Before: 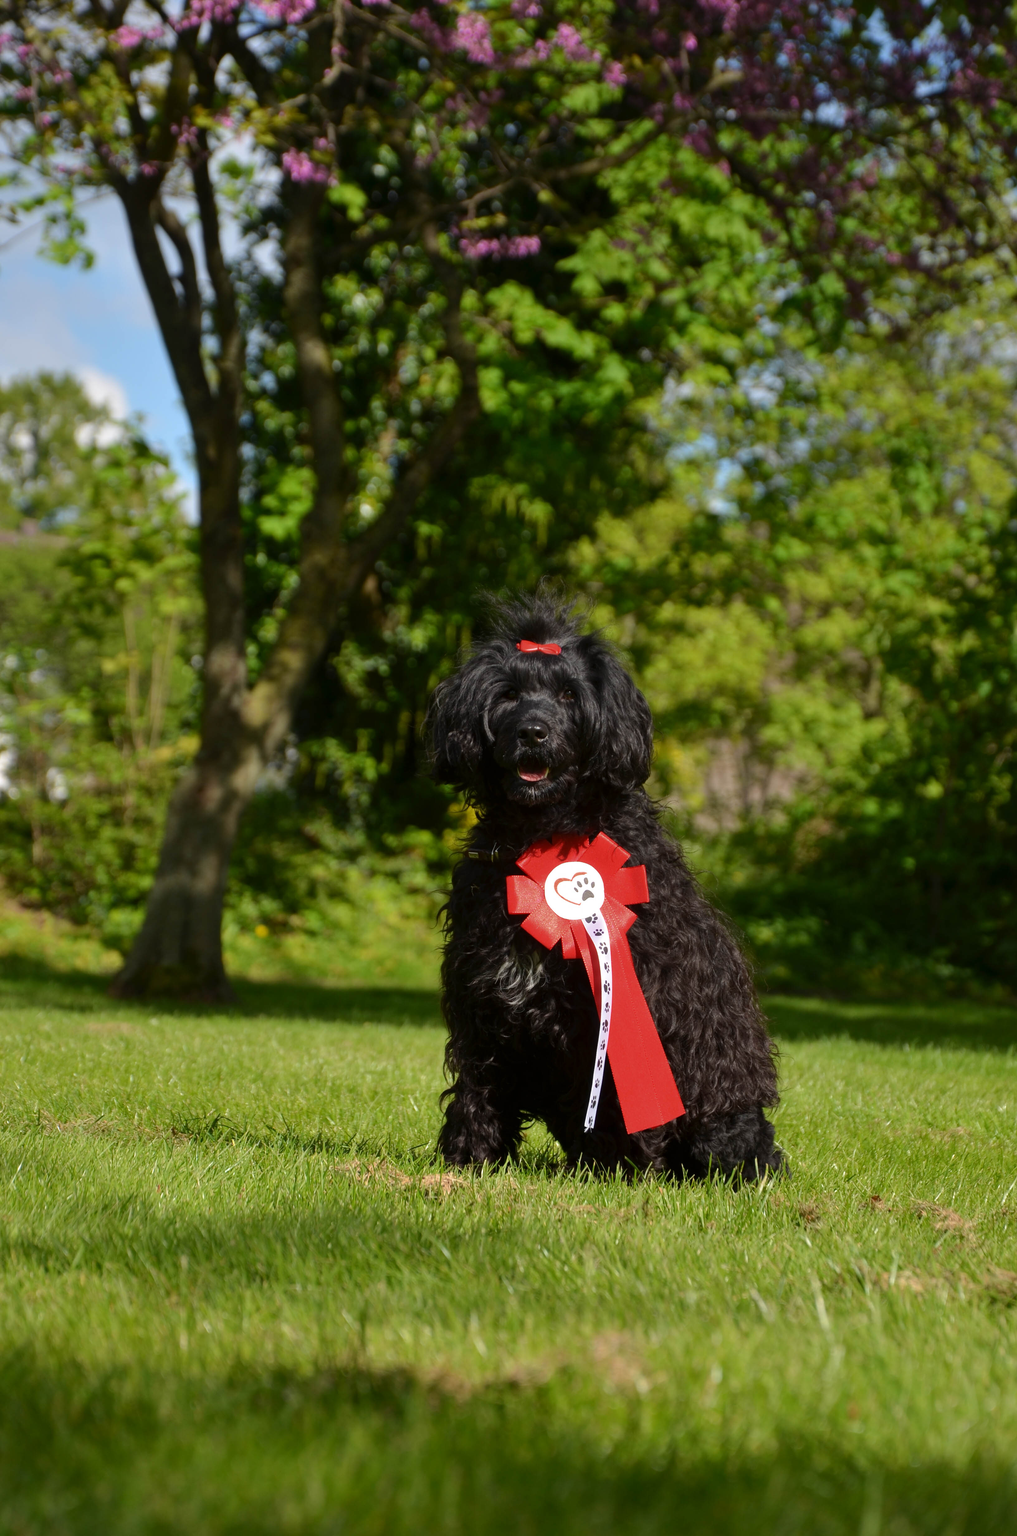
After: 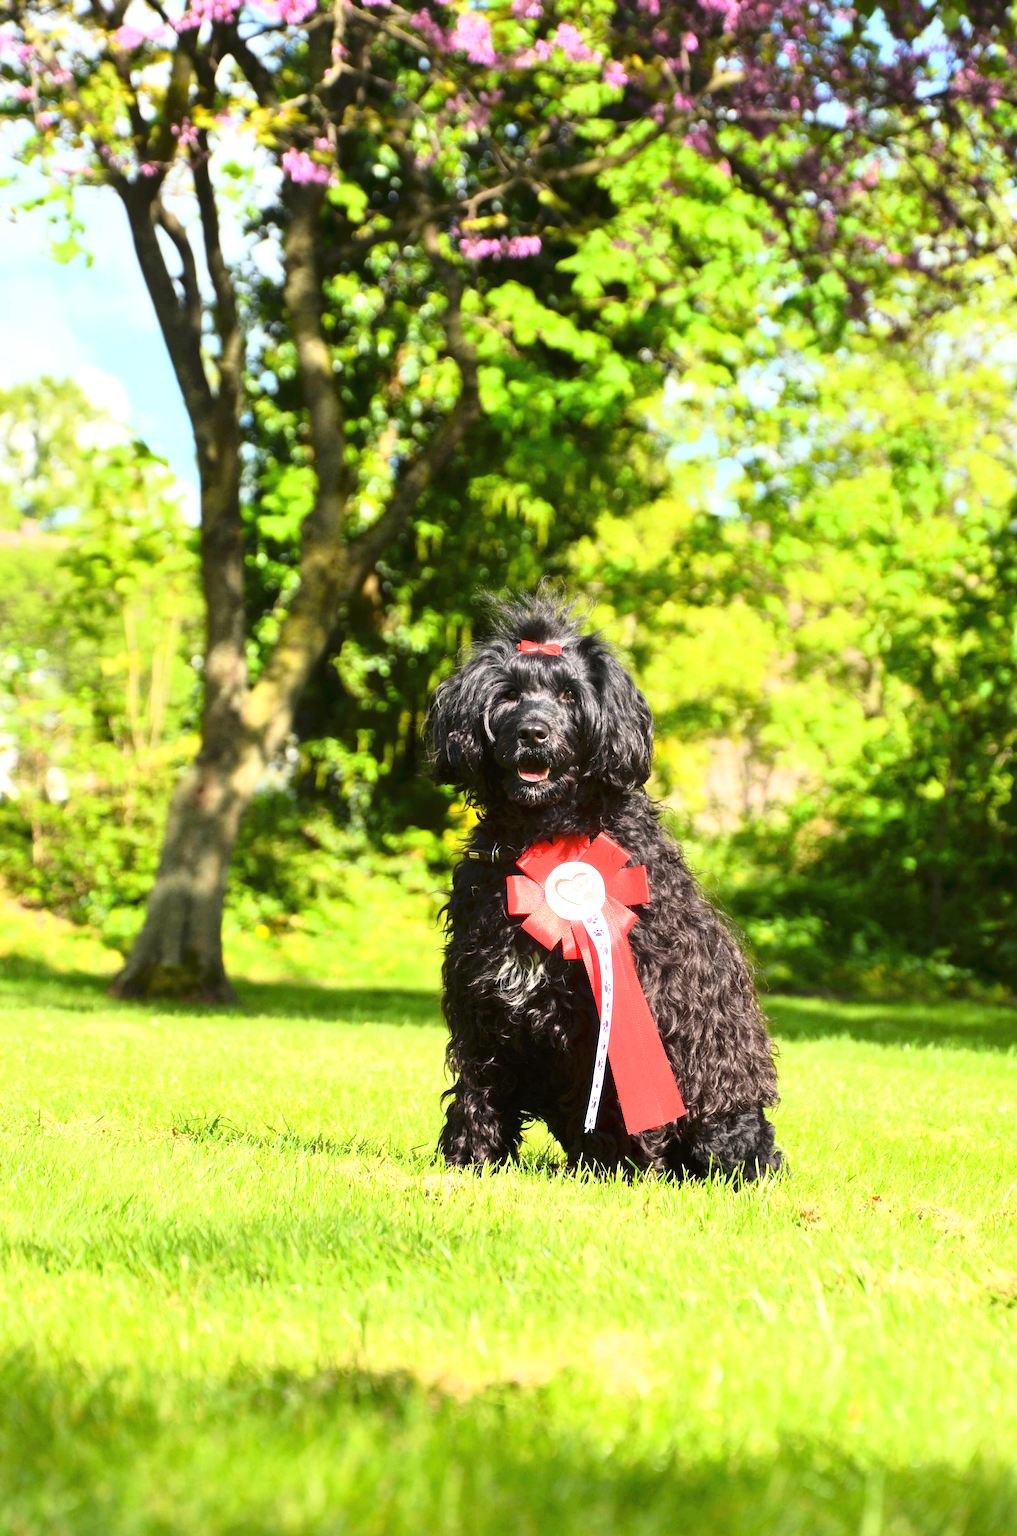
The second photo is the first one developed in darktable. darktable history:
base curve: curves: ch0 [(0, 0) (0.028, 0.03) (0.121, 0.232) (0.46, 0.748) (0.859, 0.968) (1, 1)]
exposure: black level correction 0, exposure 1 EV, compensate exposure bias true, compensate highlight preservation false
